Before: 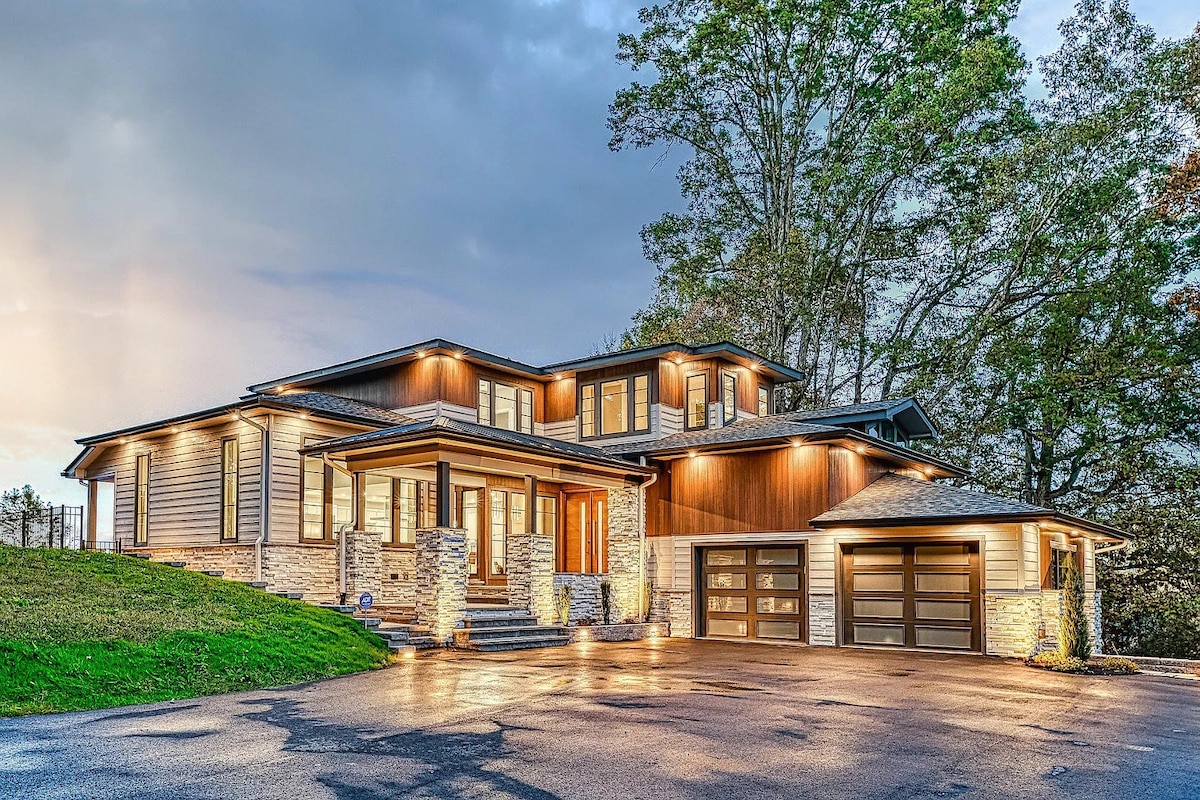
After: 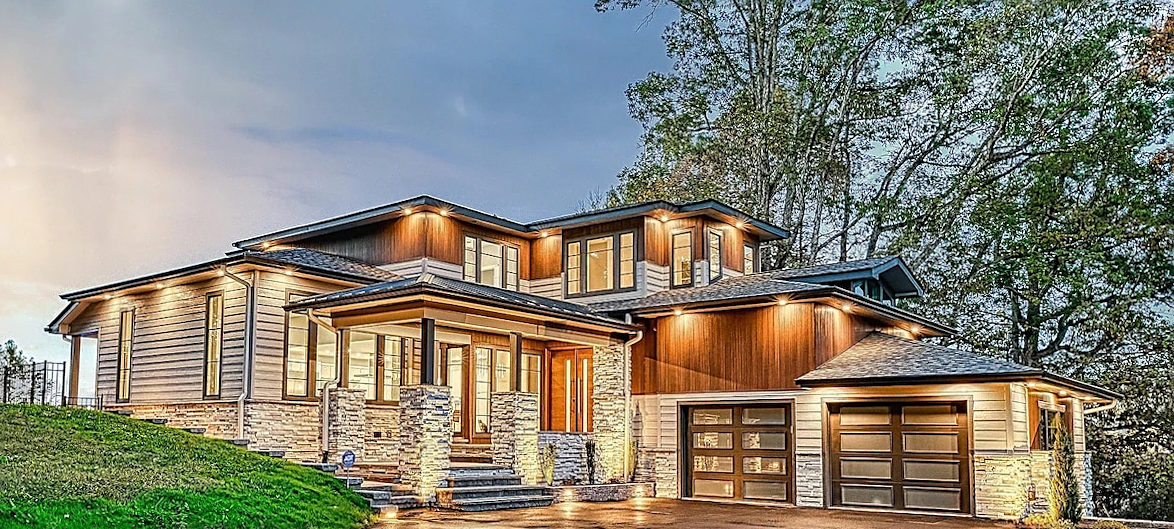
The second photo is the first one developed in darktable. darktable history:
sharpen: on, module defaults
crop: top 16.727%, bottom 16.727%
tone equalizer: on, module defaults
exposure: exposure -0.048 EV, compensate highlight preservation false
rotate and perspective: rotation 0.226°, lens shift (vertical) -0.042, crop left 0.023, crop right 0.982, crop top 0.006, crop bottom 0.994
